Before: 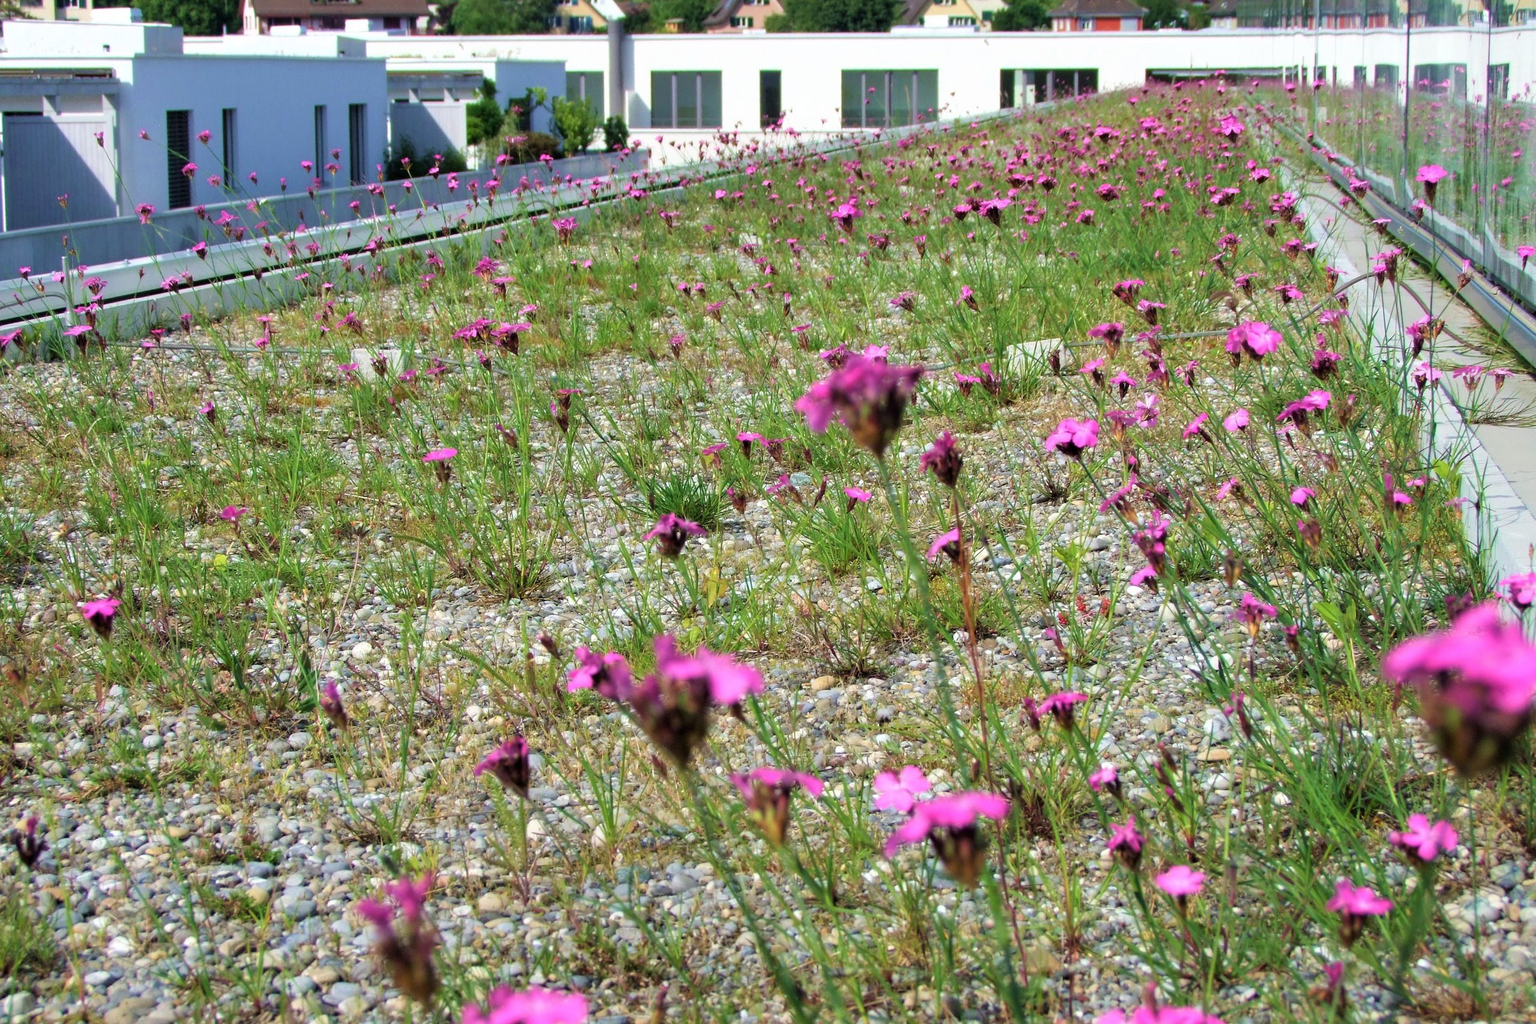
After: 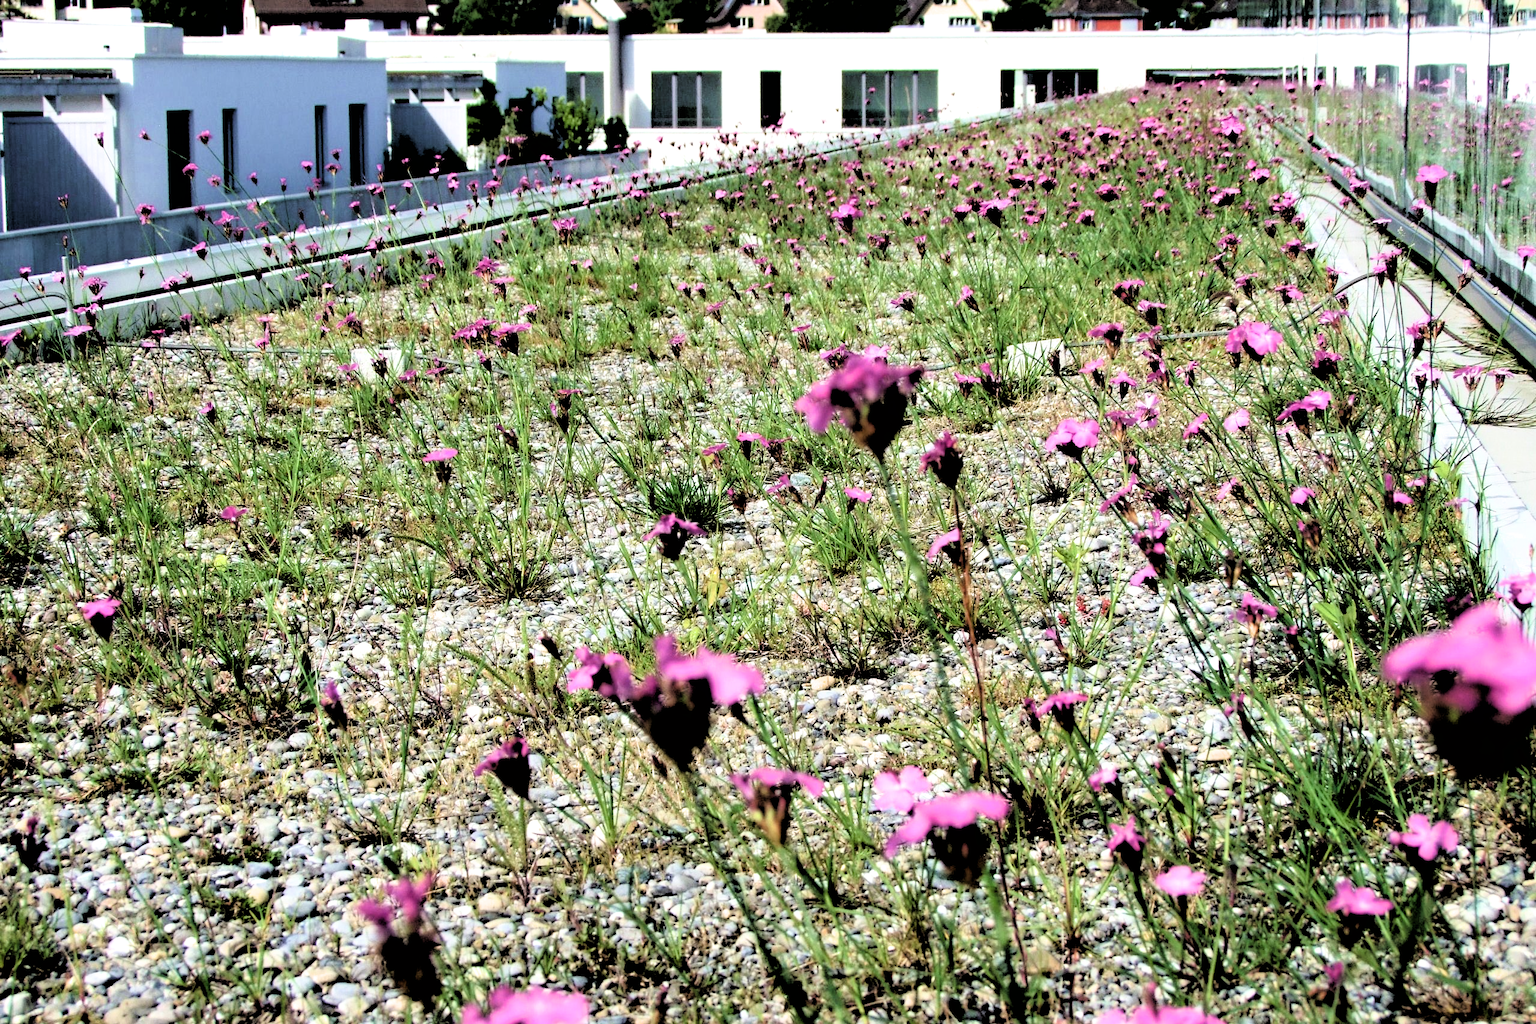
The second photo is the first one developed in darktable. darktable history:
filmic rgb: black relative exposure -1.09 EV, white relative exposure 2.08 EV, hardness 1.6, contrast 2.235, iterations of high-quality reconstruction 10
